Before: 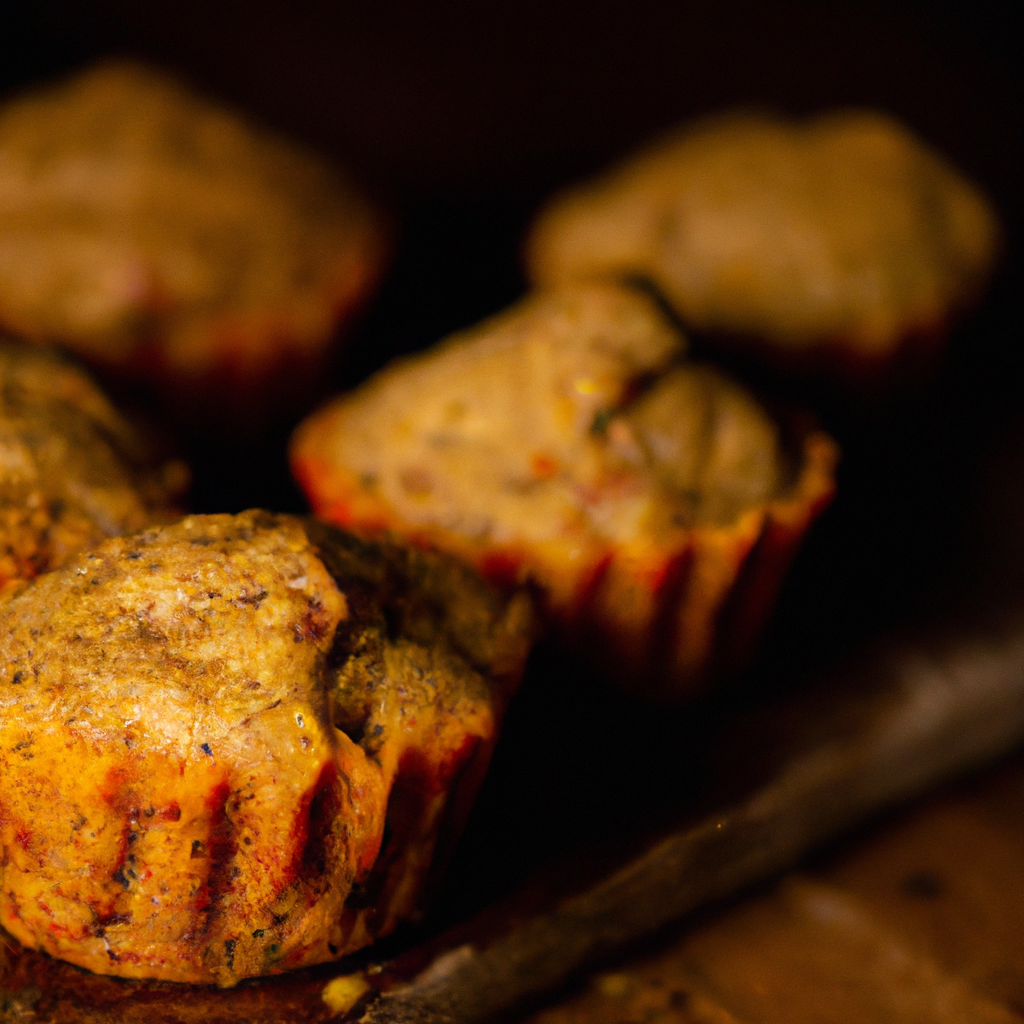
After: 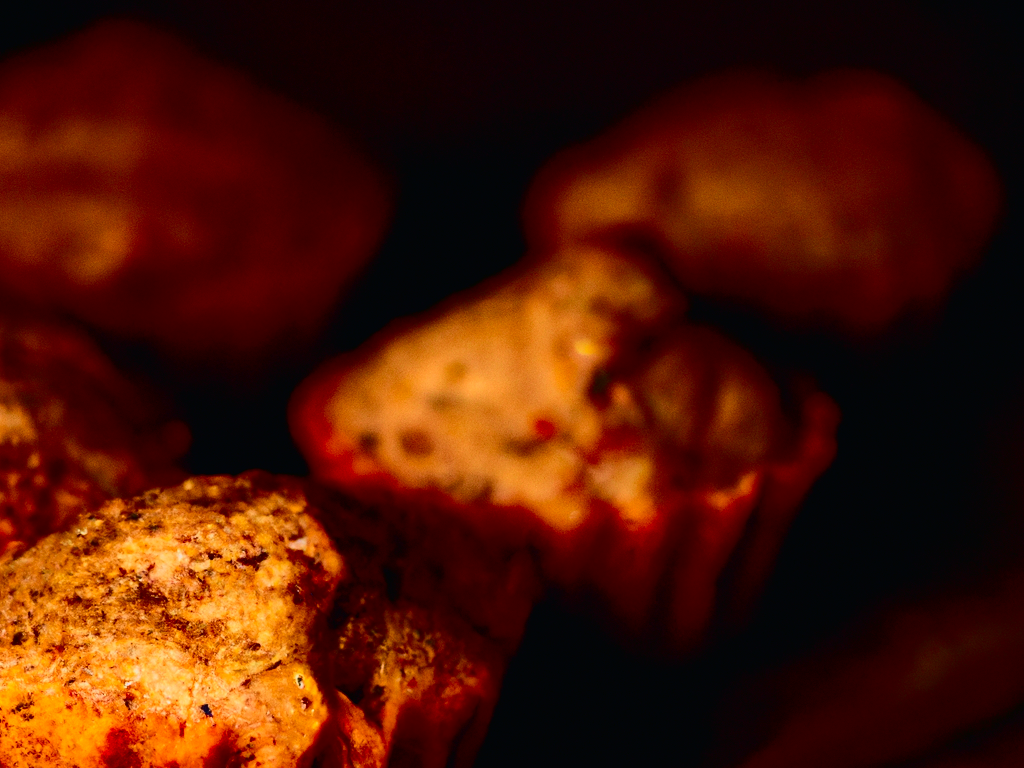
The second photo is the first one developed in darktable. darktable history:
tone curve: curves: ch0 [(0, 0.012) (0.052, 0.04) (0.107, 0.086) (0.276, 0.265) (0.461, 0.531) (0.718, 0.79) (0.921, 0.909) (0.999, 0.951)]; ch1 [(0, 0) (0.339, 0.298) (0.402, 0.363) (0.444, 0.415) (0.485, 0.469) (0.494, 0.493) (0.504, 0.501) (0.525, 0.534) (0.555, 0.587) (0.594, 0.647) (1, 1)]; ch2 [(0, 0) (0.48, 0.48) (0.504, 0.5) (0.535, 0.557) (0.581, 0.623) (0.649, 0.683) (0.824, 0.815) (1, 1)], color space Lab, independent channels, preserve colors none
exposure: exposure -0.153 EV, compensate highlight preservation false
contrast brightness saturation: contrast 0.24, brightness -0.24, saturation 0.14
crop: top 3.857%, bottom 21.132%
